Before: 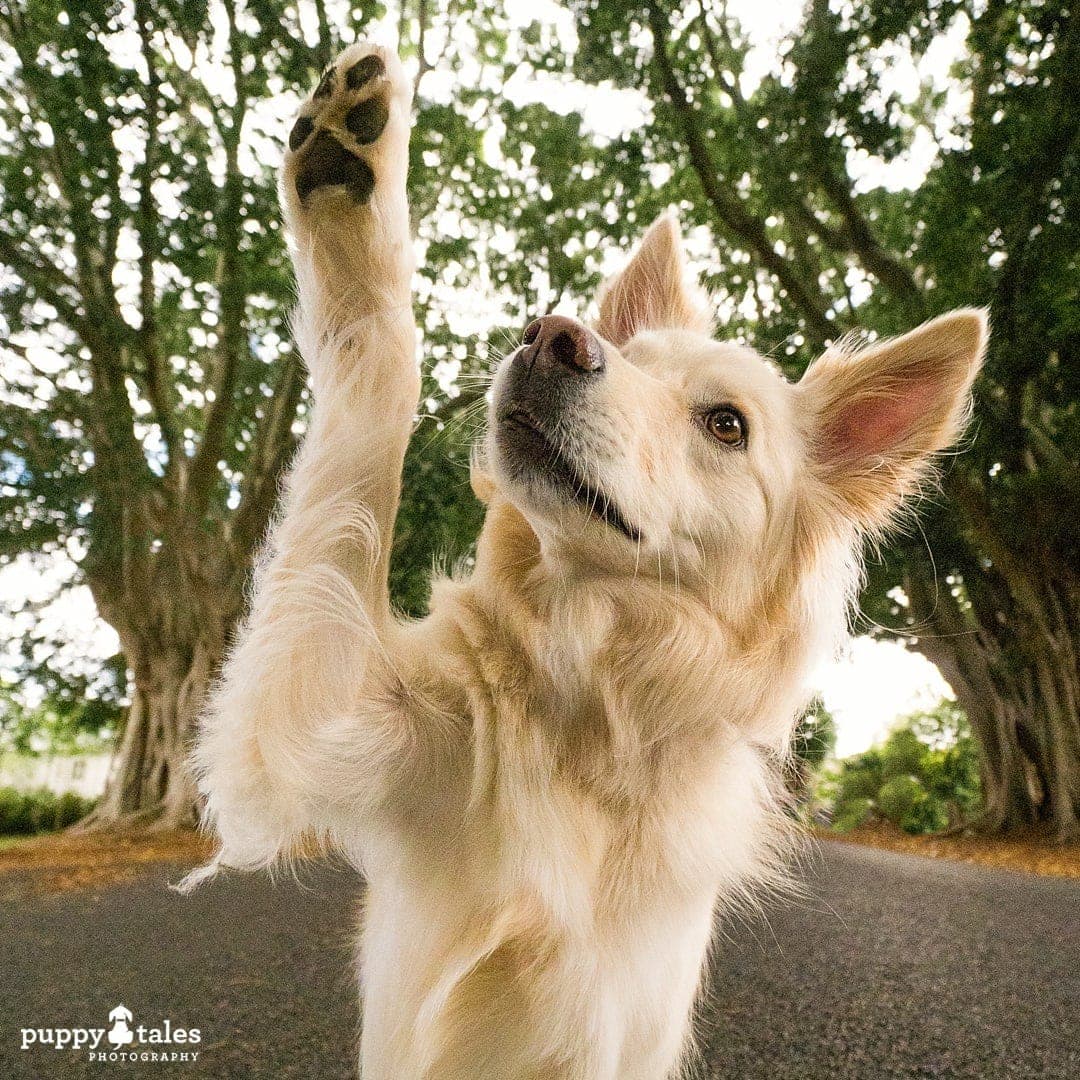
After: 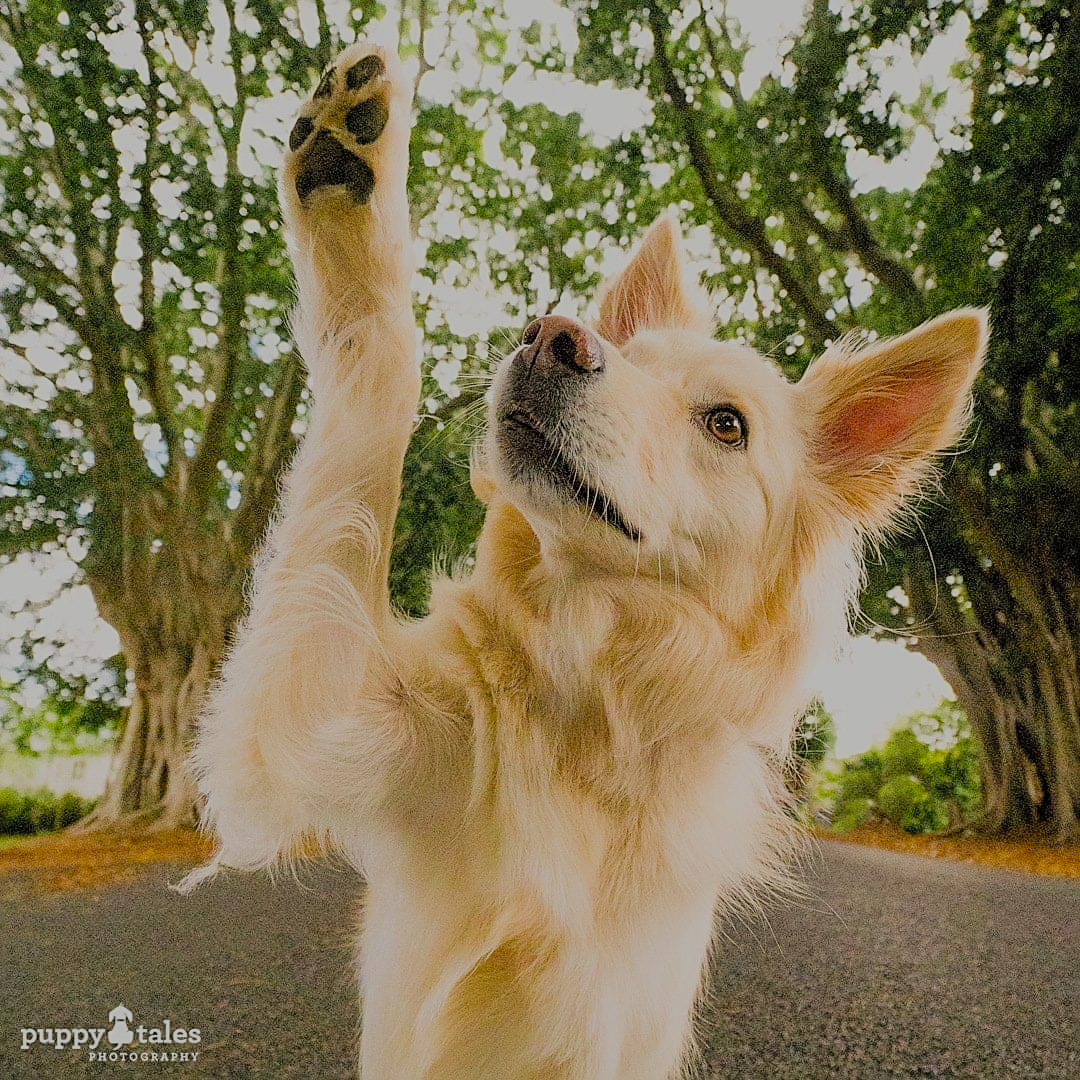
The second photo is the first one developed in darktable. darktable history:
sharpen: on, module defaults
filmic rgb: white relative exposure 8 EV, threshold 3 EV, hardness 2.44, latitude 10.07%, contrast 0.72, highlights saturation mix 10%, shadows ↔ highlights balance 1.38%, color science v4 (2020), enable highlight reconstruction true
